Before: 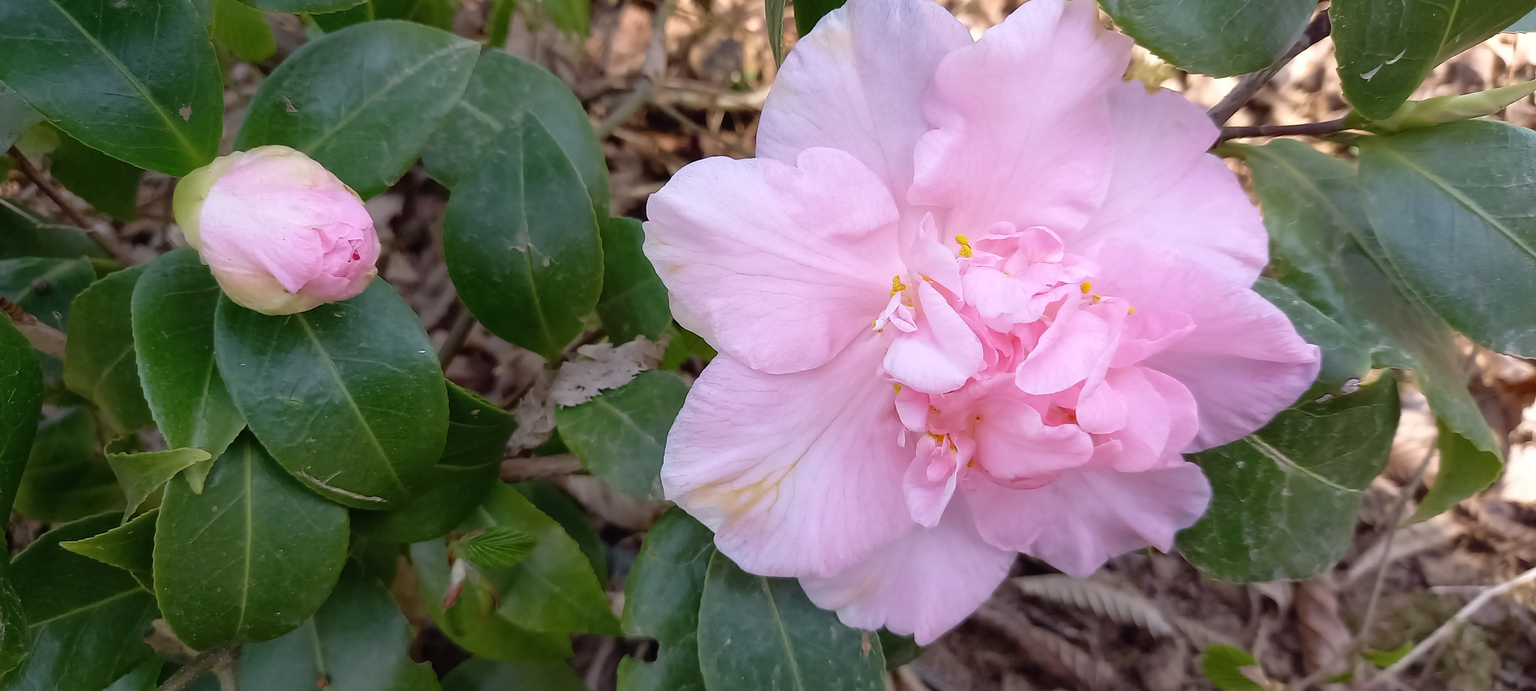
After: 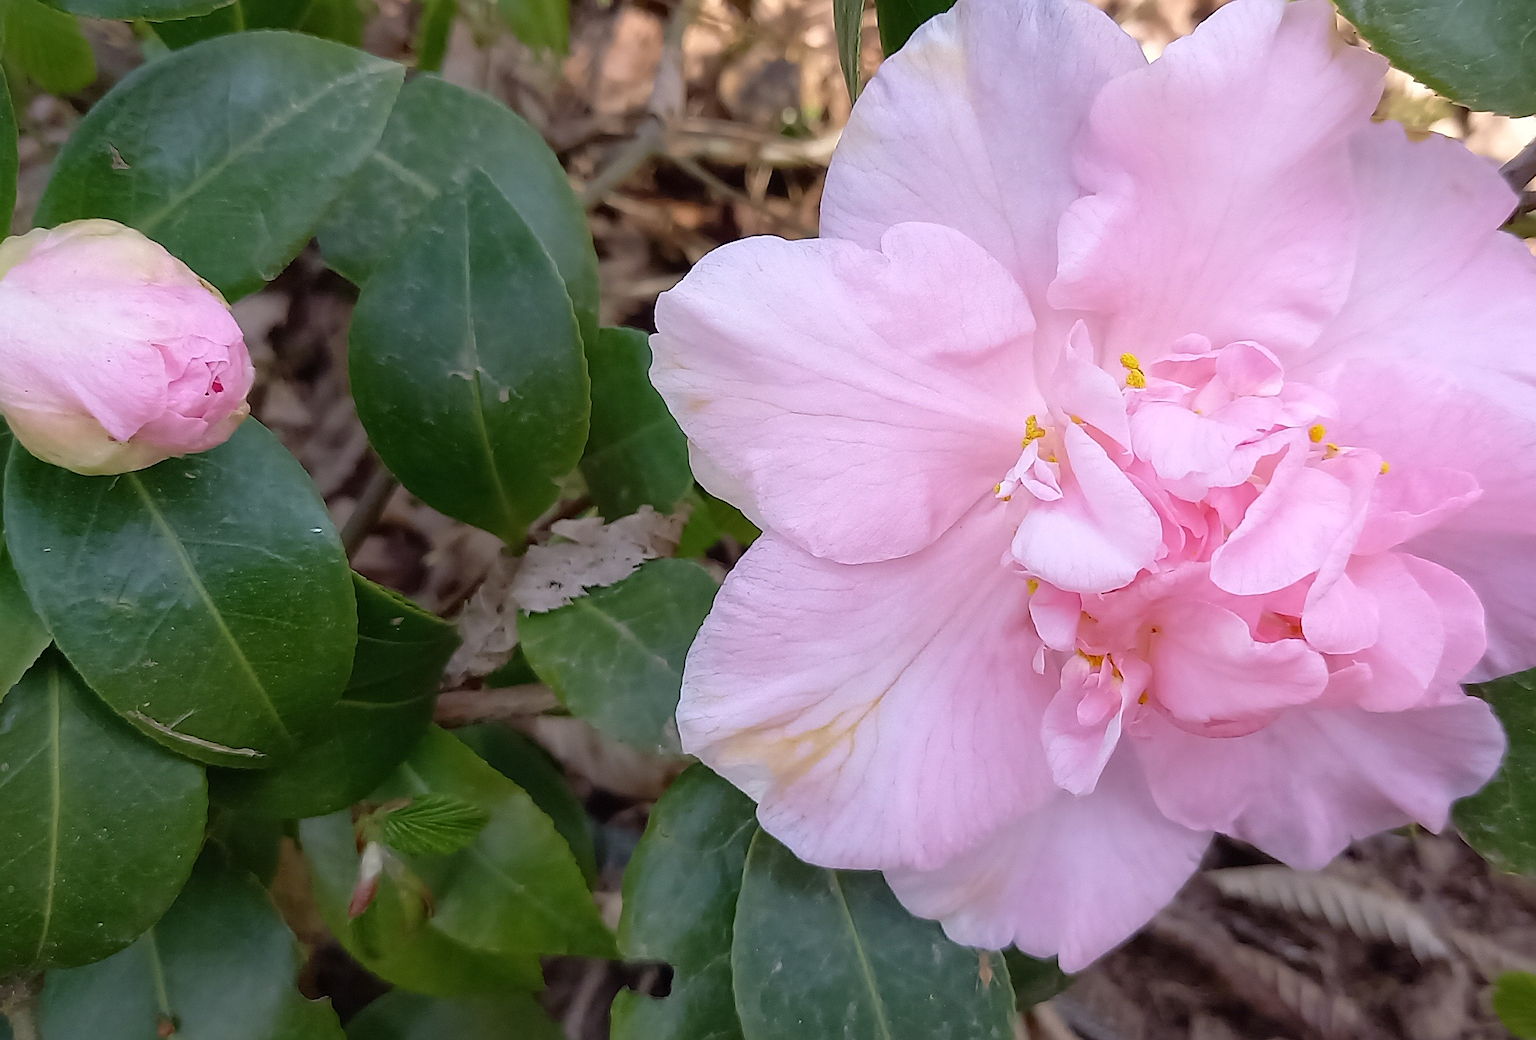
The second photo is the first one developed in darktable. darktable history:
crop and rotate: left 13.811%, right 19.792%
sharpen: on, module defaults
